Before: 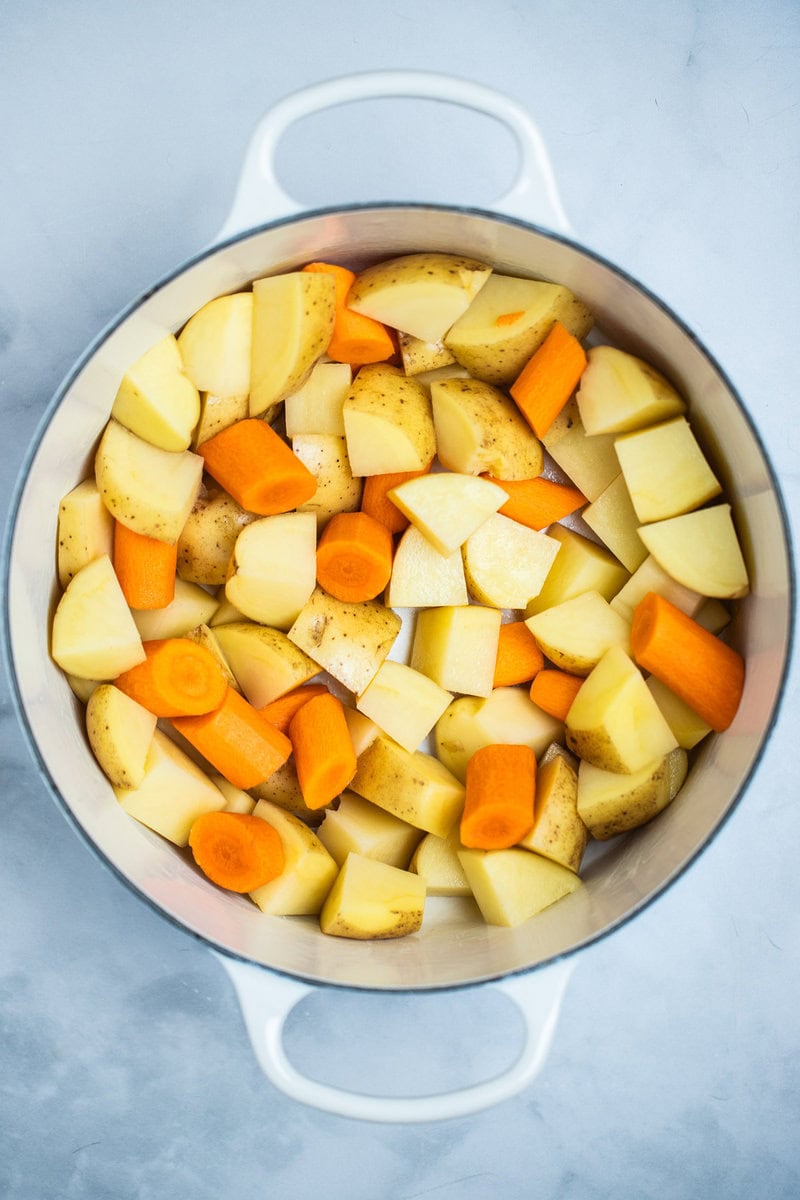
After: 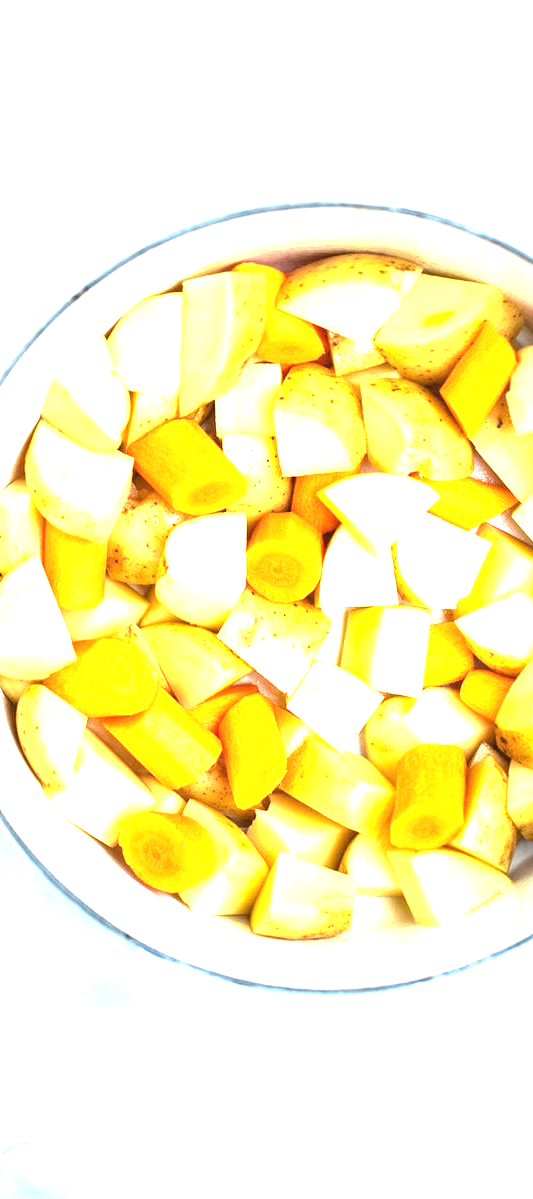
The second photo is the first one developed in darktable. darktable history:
exposure: black level correction 0, exposure 2 EV, compensate highlight preservation false
crop and rotate: left 8.786%, right 24.548%
